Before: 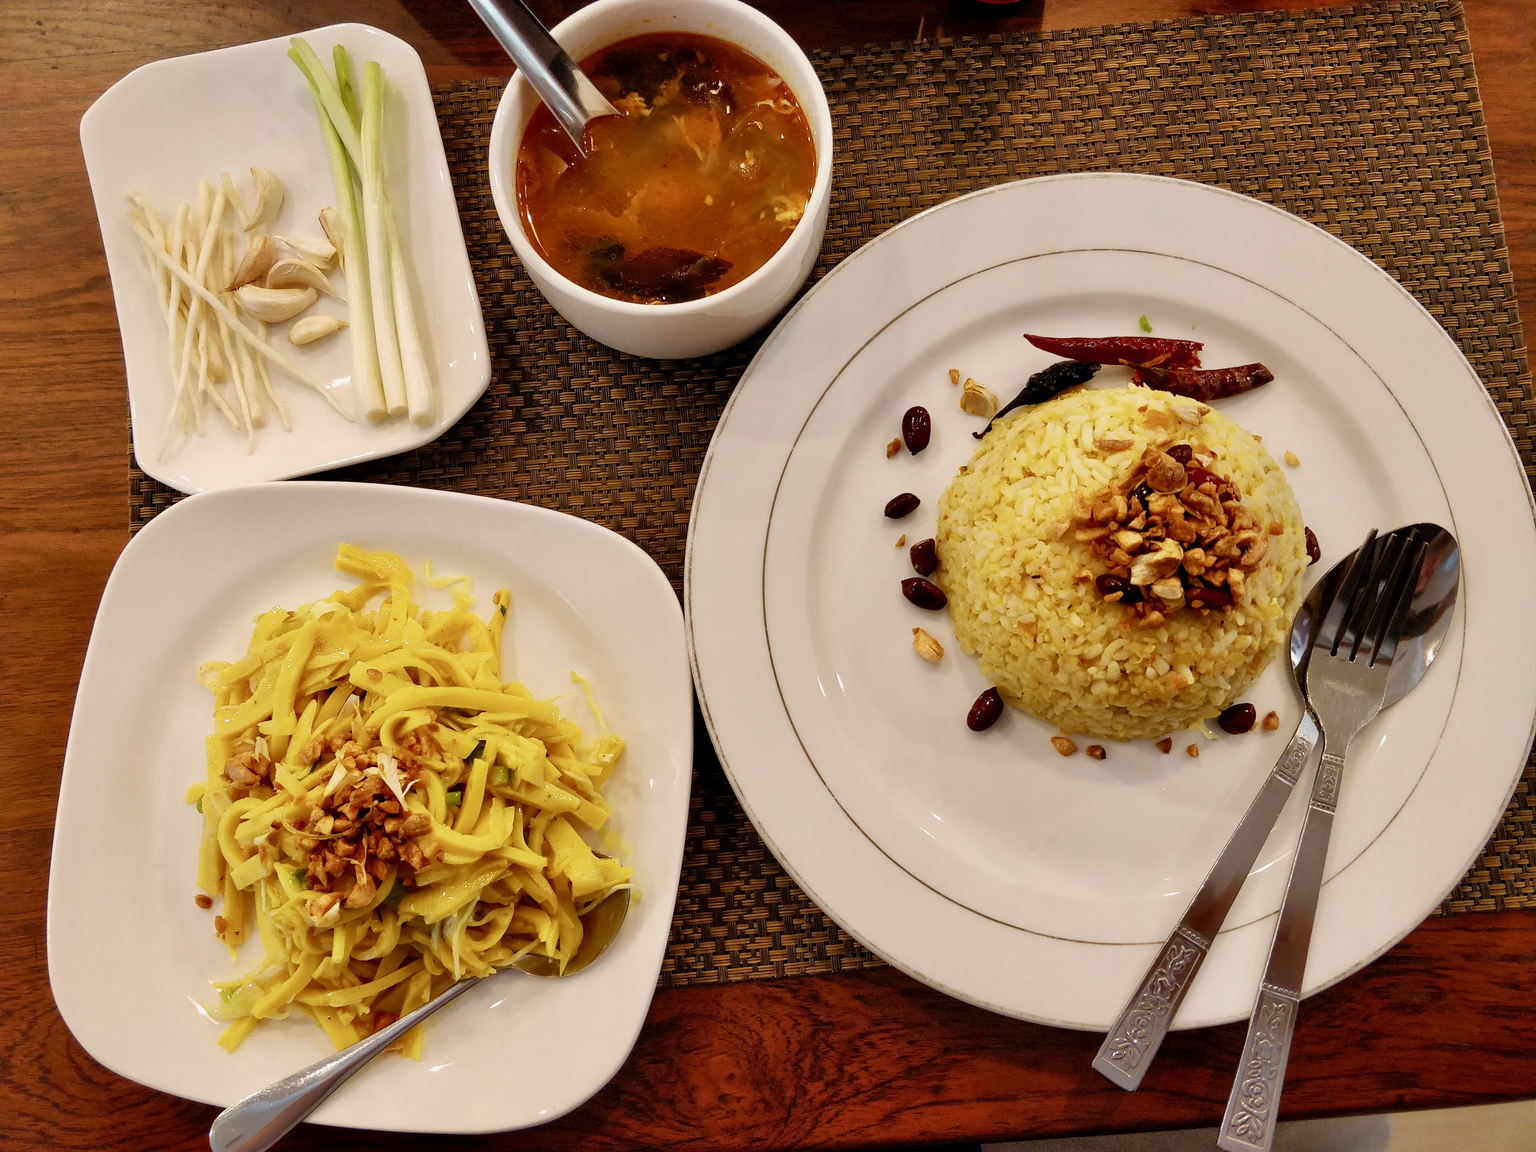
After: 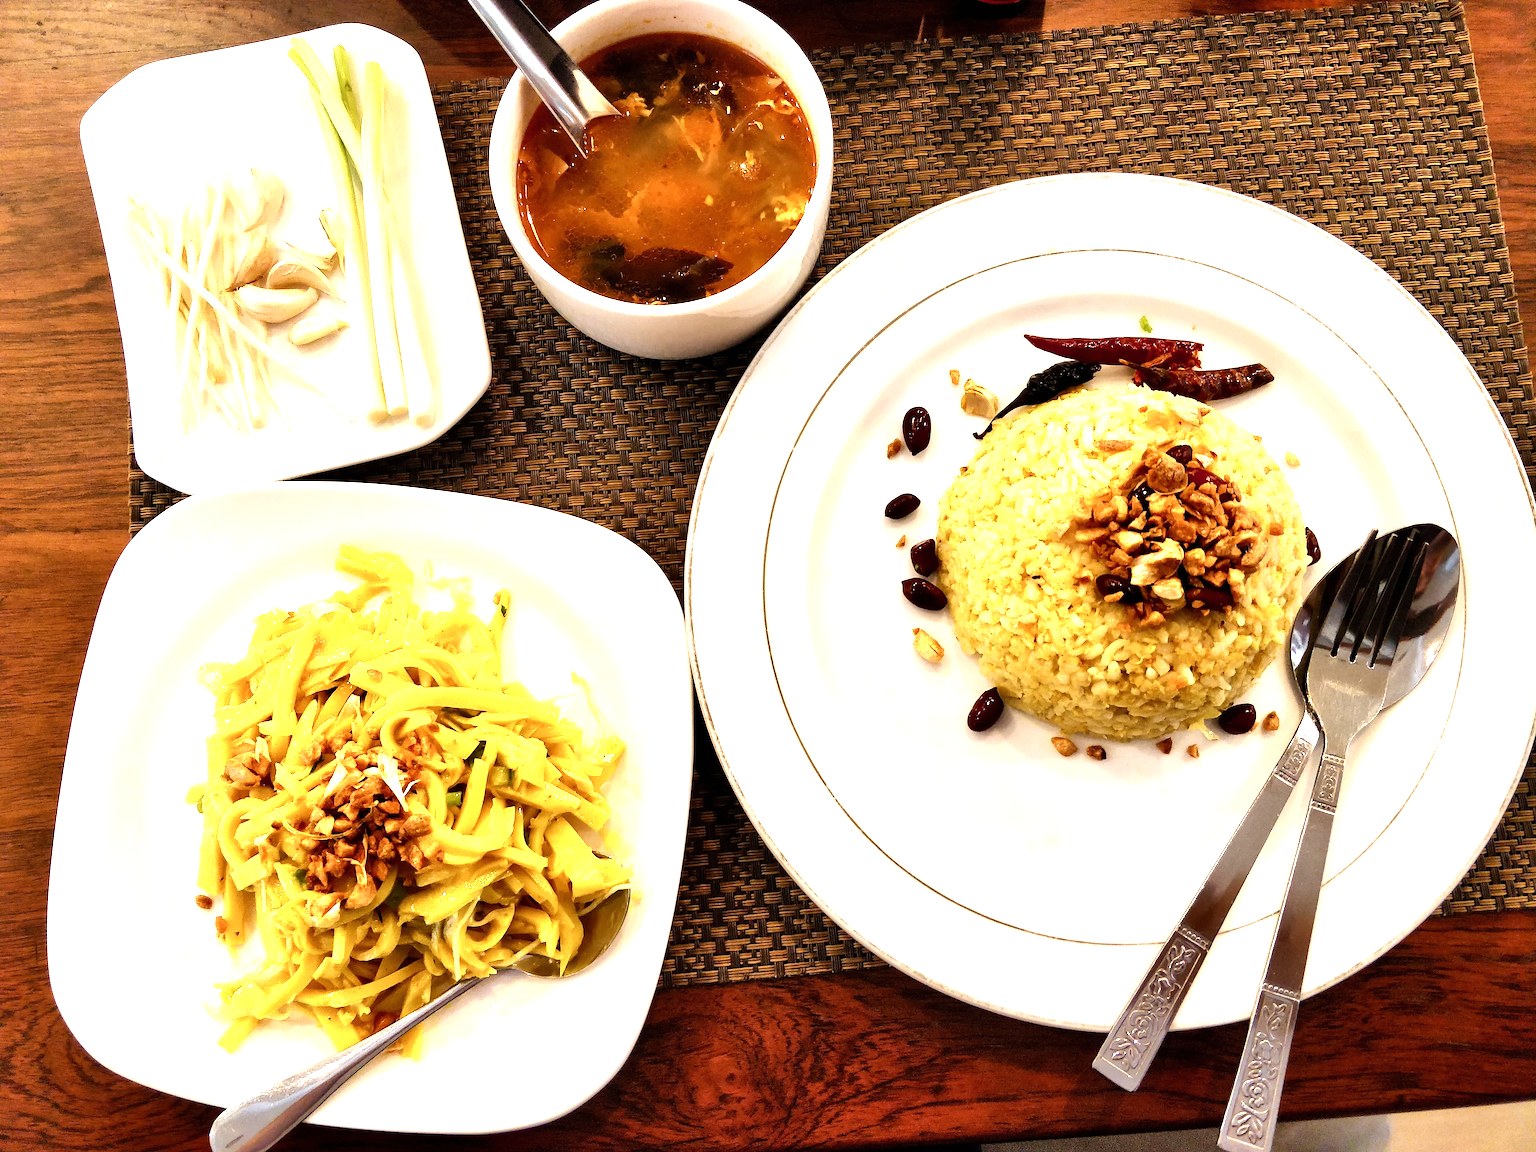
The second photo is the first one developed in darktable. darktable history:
exposure: black level correction 0, exposure 0.7 EV, compensate exposure bias true, compensate highlight preservation false
tone equalizer: -8 EV -0.75 EV, -7 EV -0.7 EV, -6 EV -0.6 EV, -5 EV -0.4 EV, -3 EV 0.4 EV, -2 EV 0.6 EV, -1 EV 0.7 EV, +0 EV 0.75 EV, edges refinement/feathering 500, mask exposure compensation -1.57 EV, preserve details no
